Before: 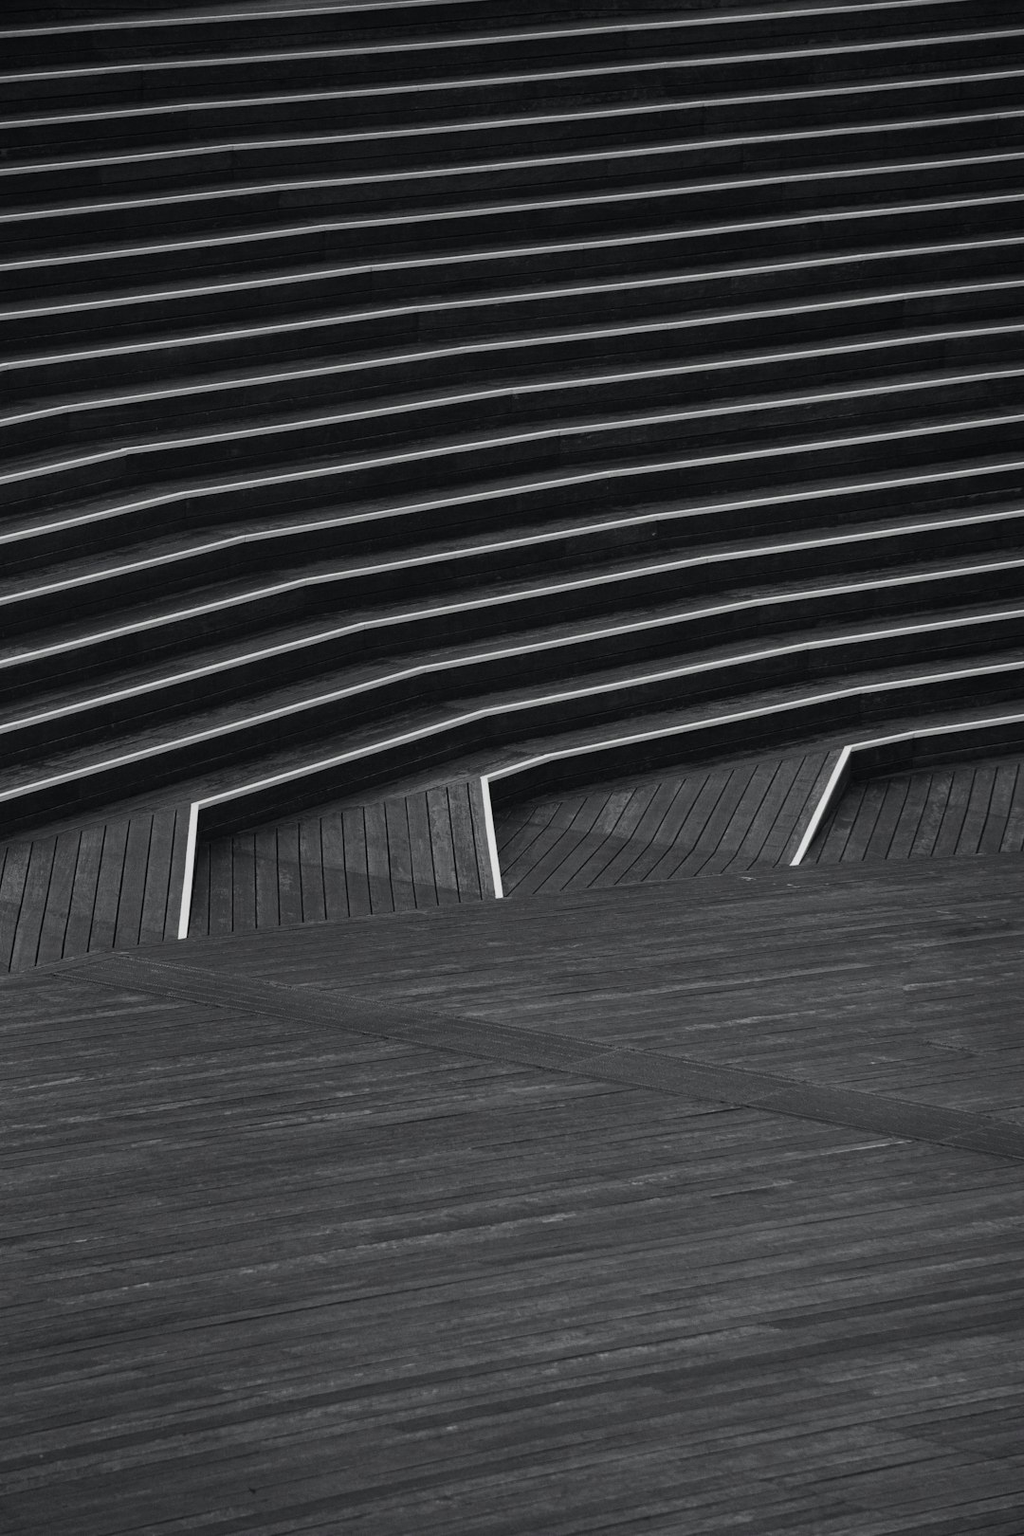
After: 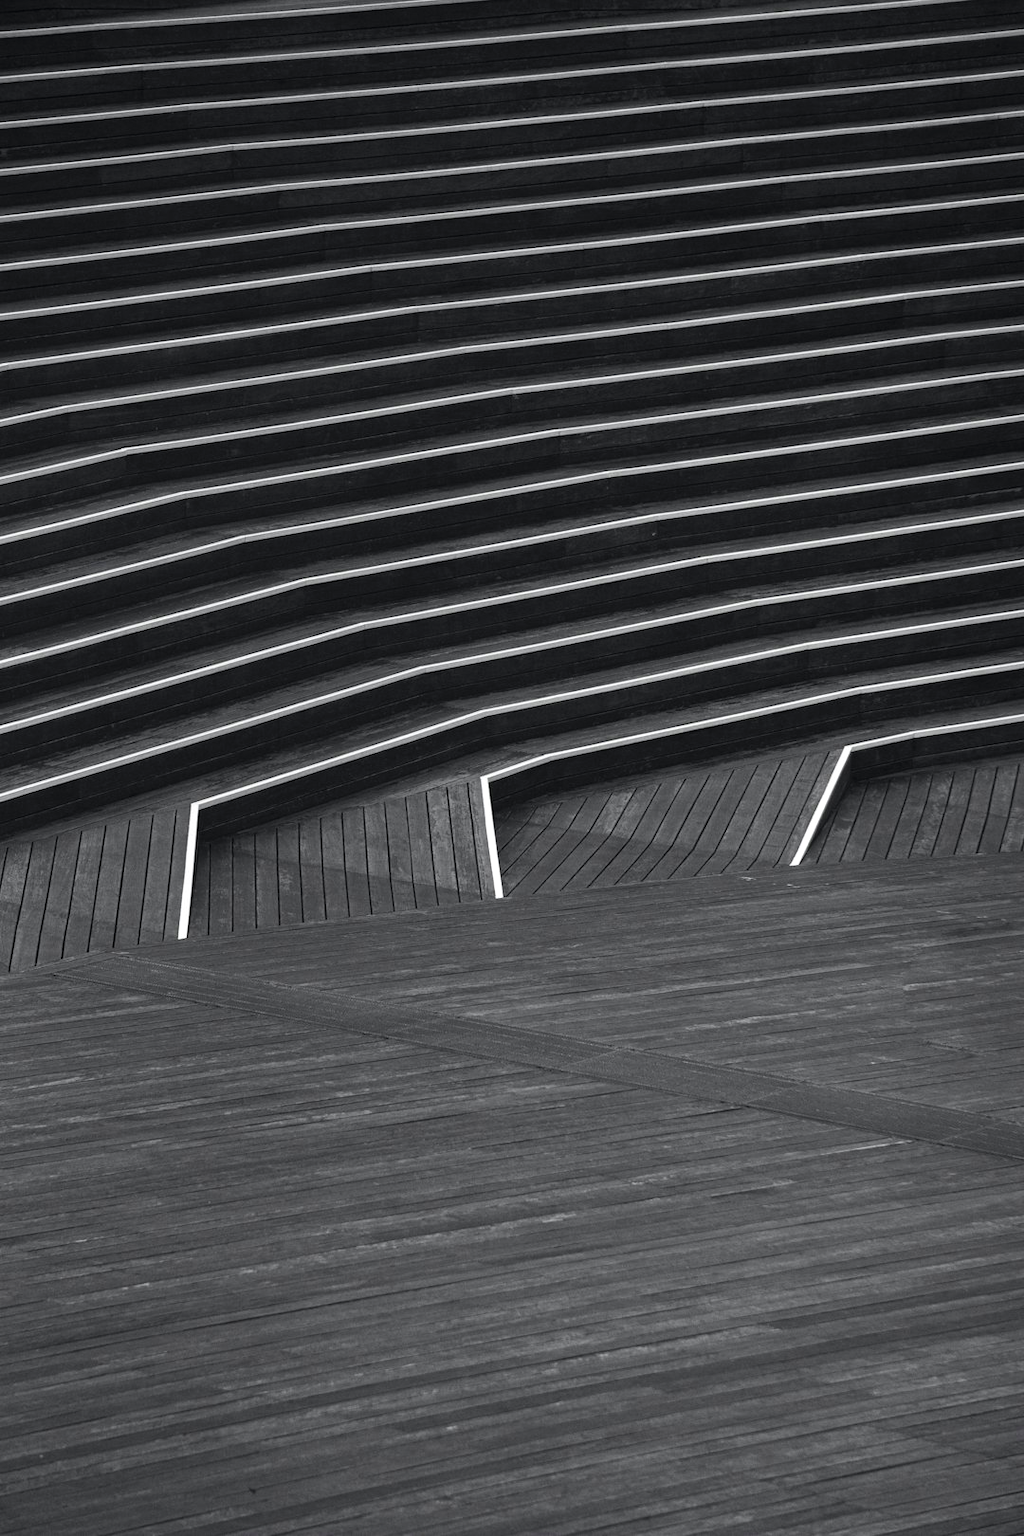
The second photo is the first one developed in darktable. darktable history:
exposure: exposure 0.565 EV, compensate highlight preservation false
